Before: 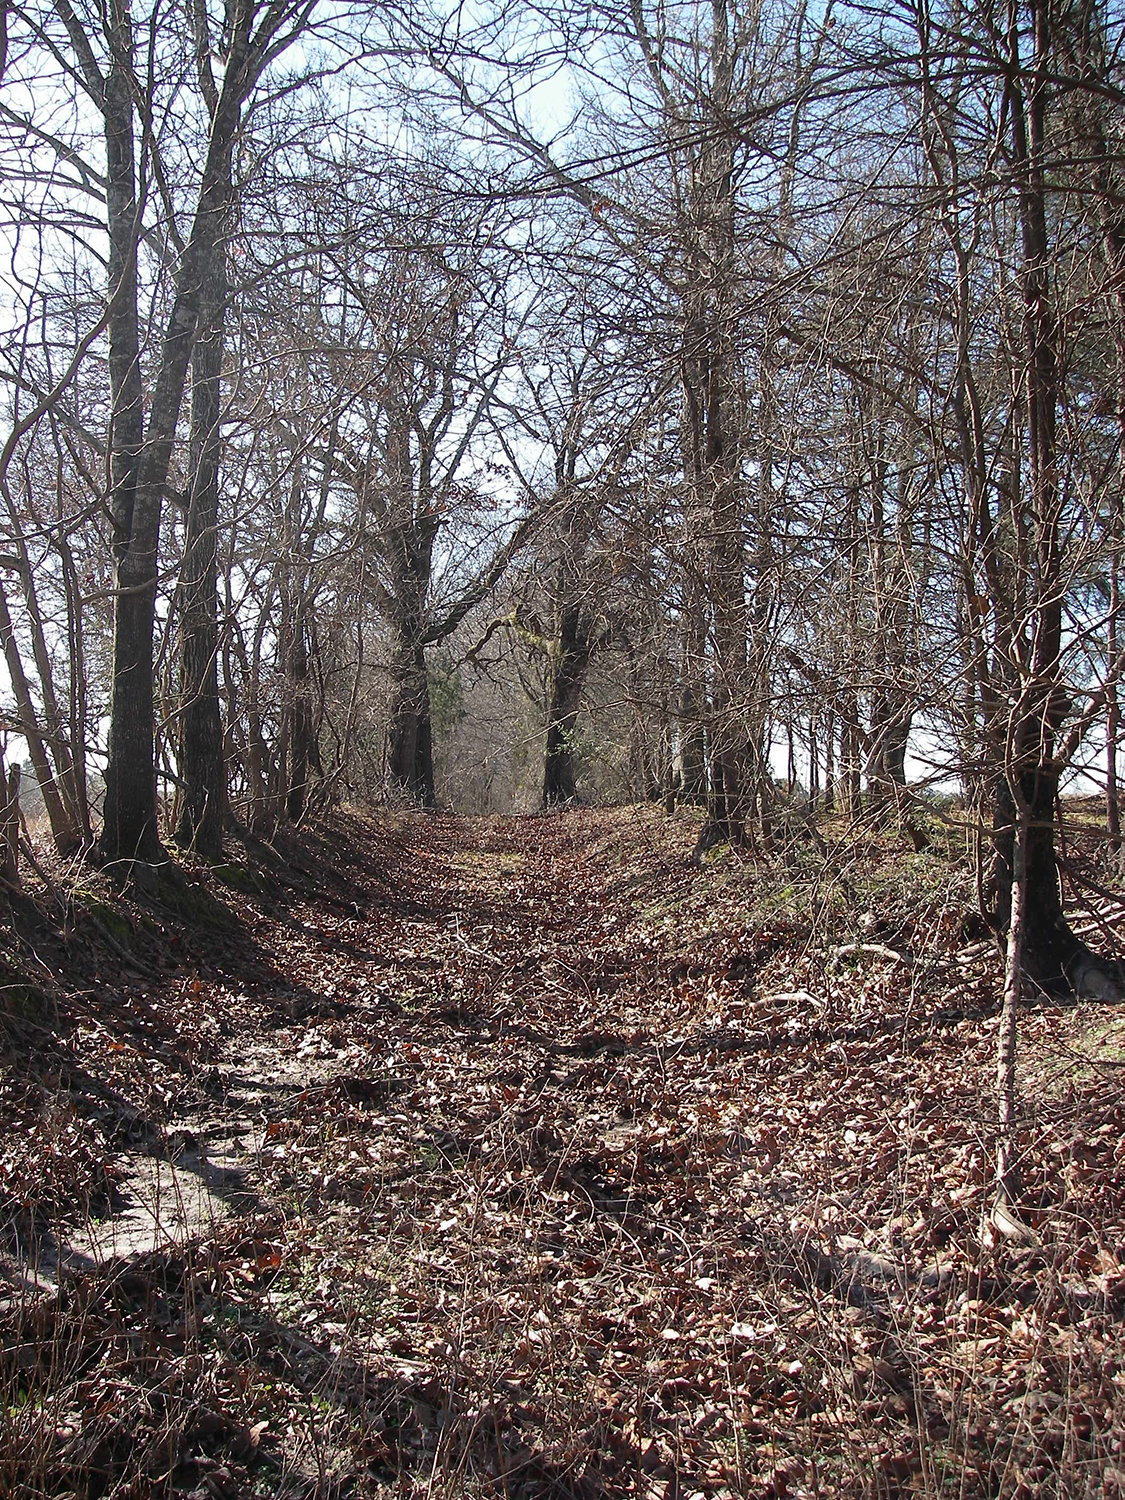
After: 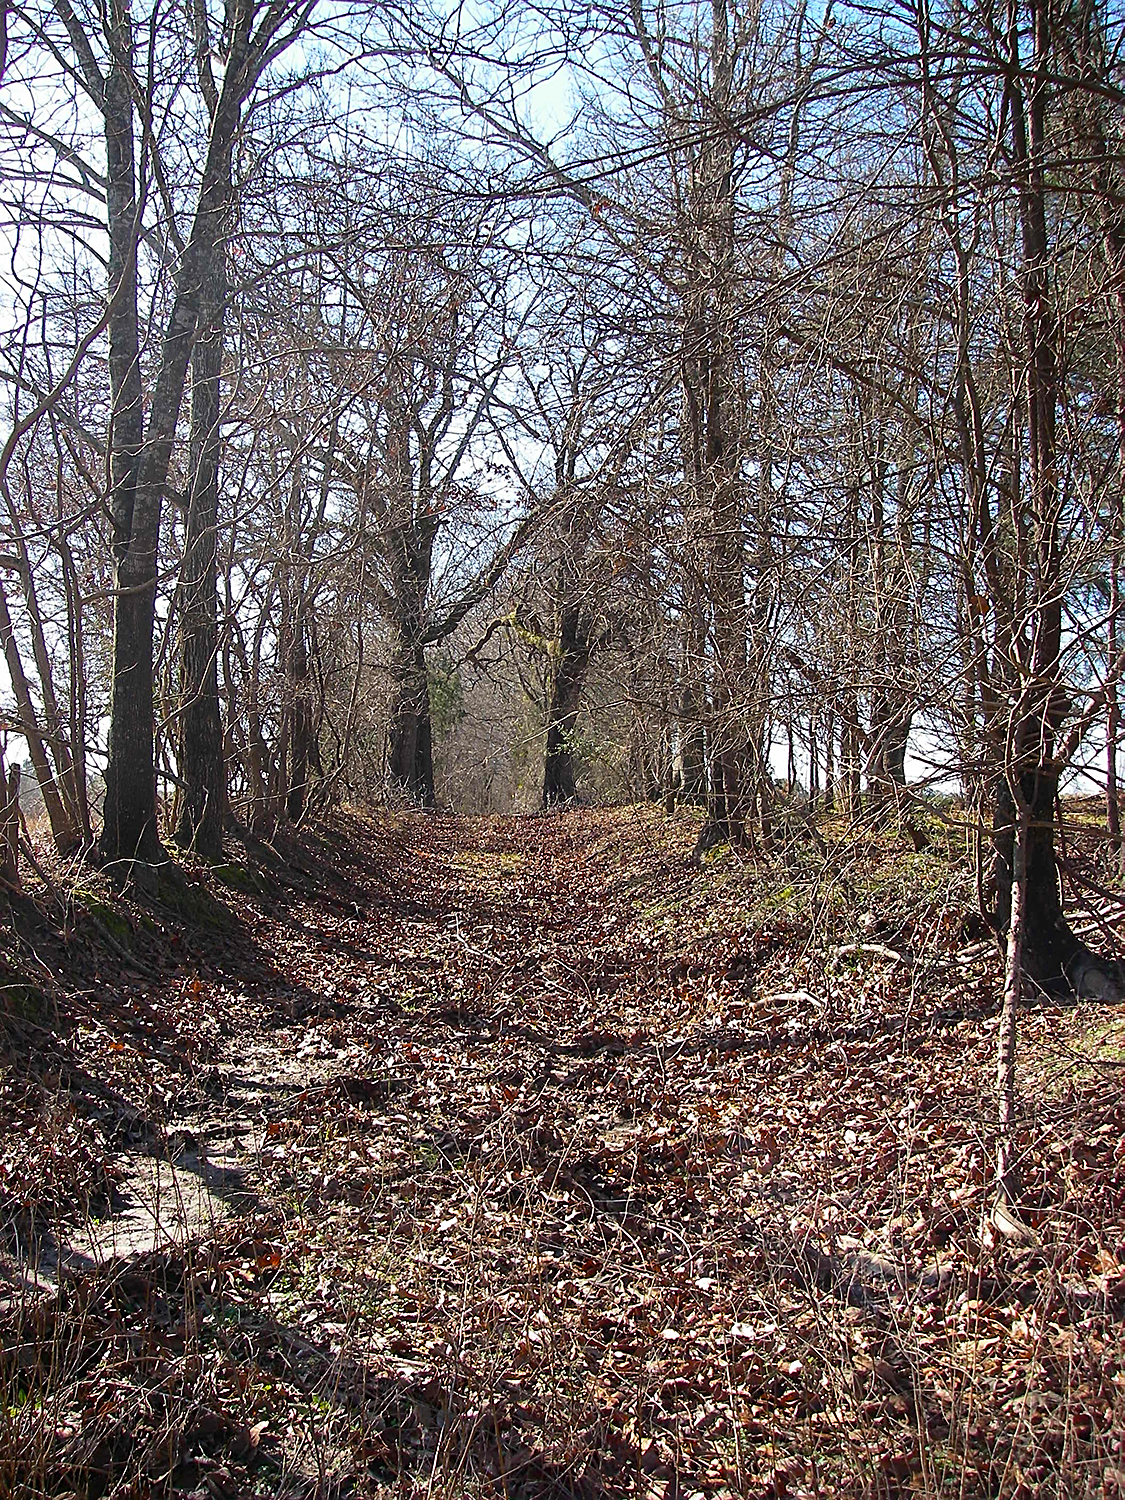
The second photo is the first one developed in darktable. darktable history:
sharpen: on, module defaults
color balance rgb: linear chroma grading › global chroma 10%, perceptual saturation grading › global saturation 30%, global vibrance 10%
